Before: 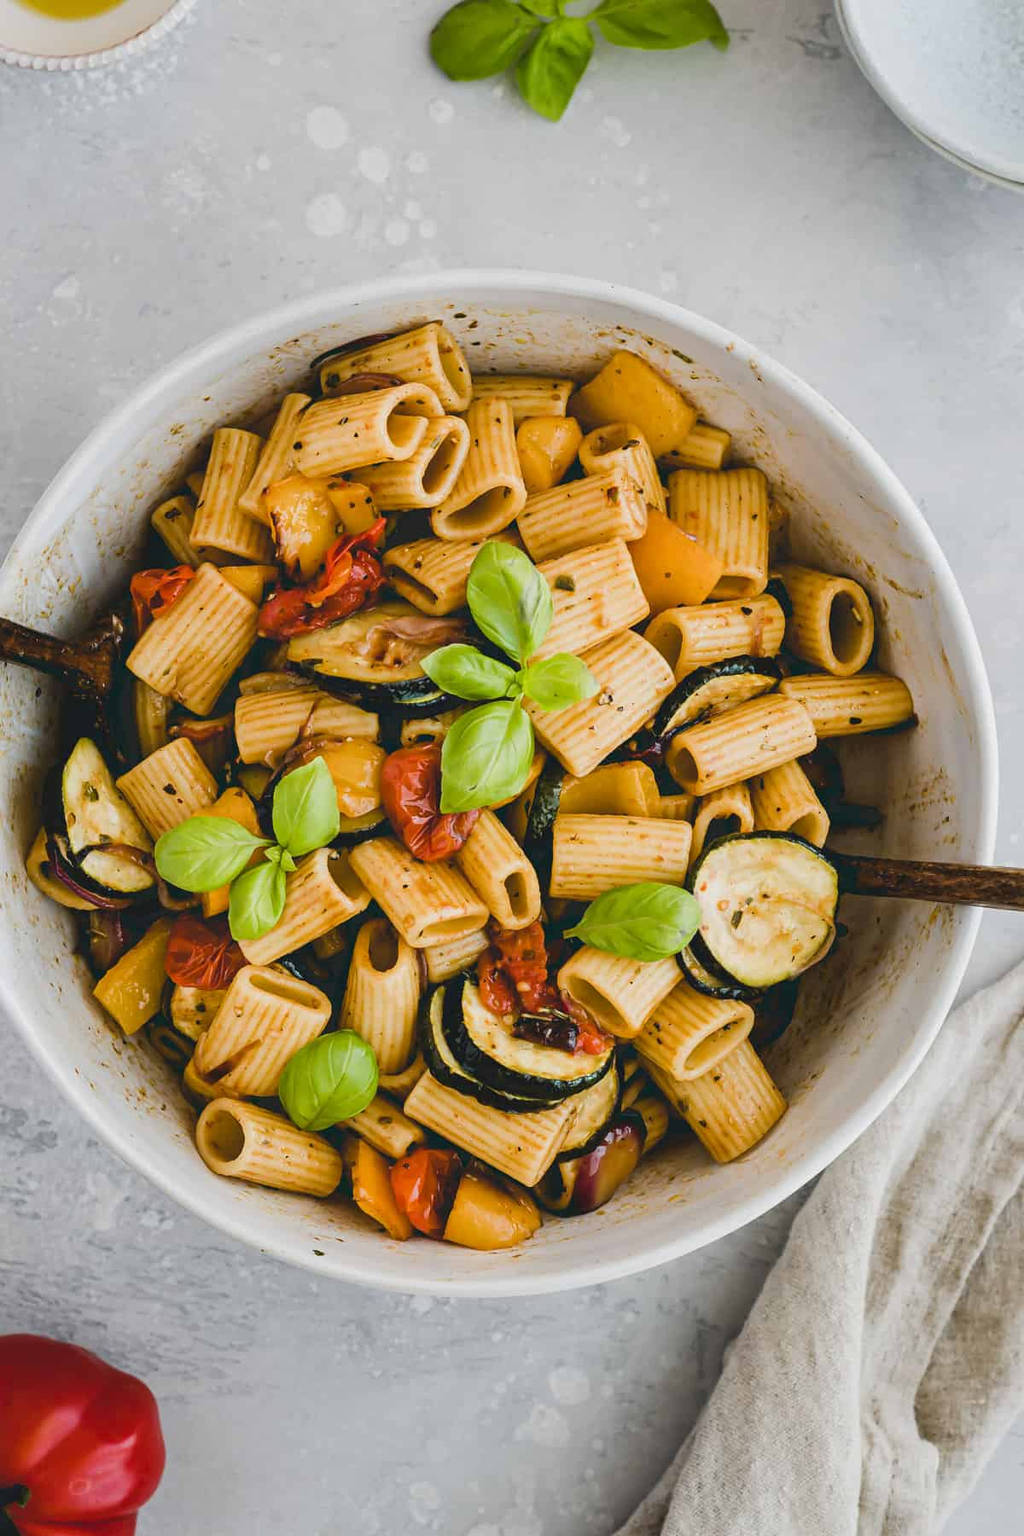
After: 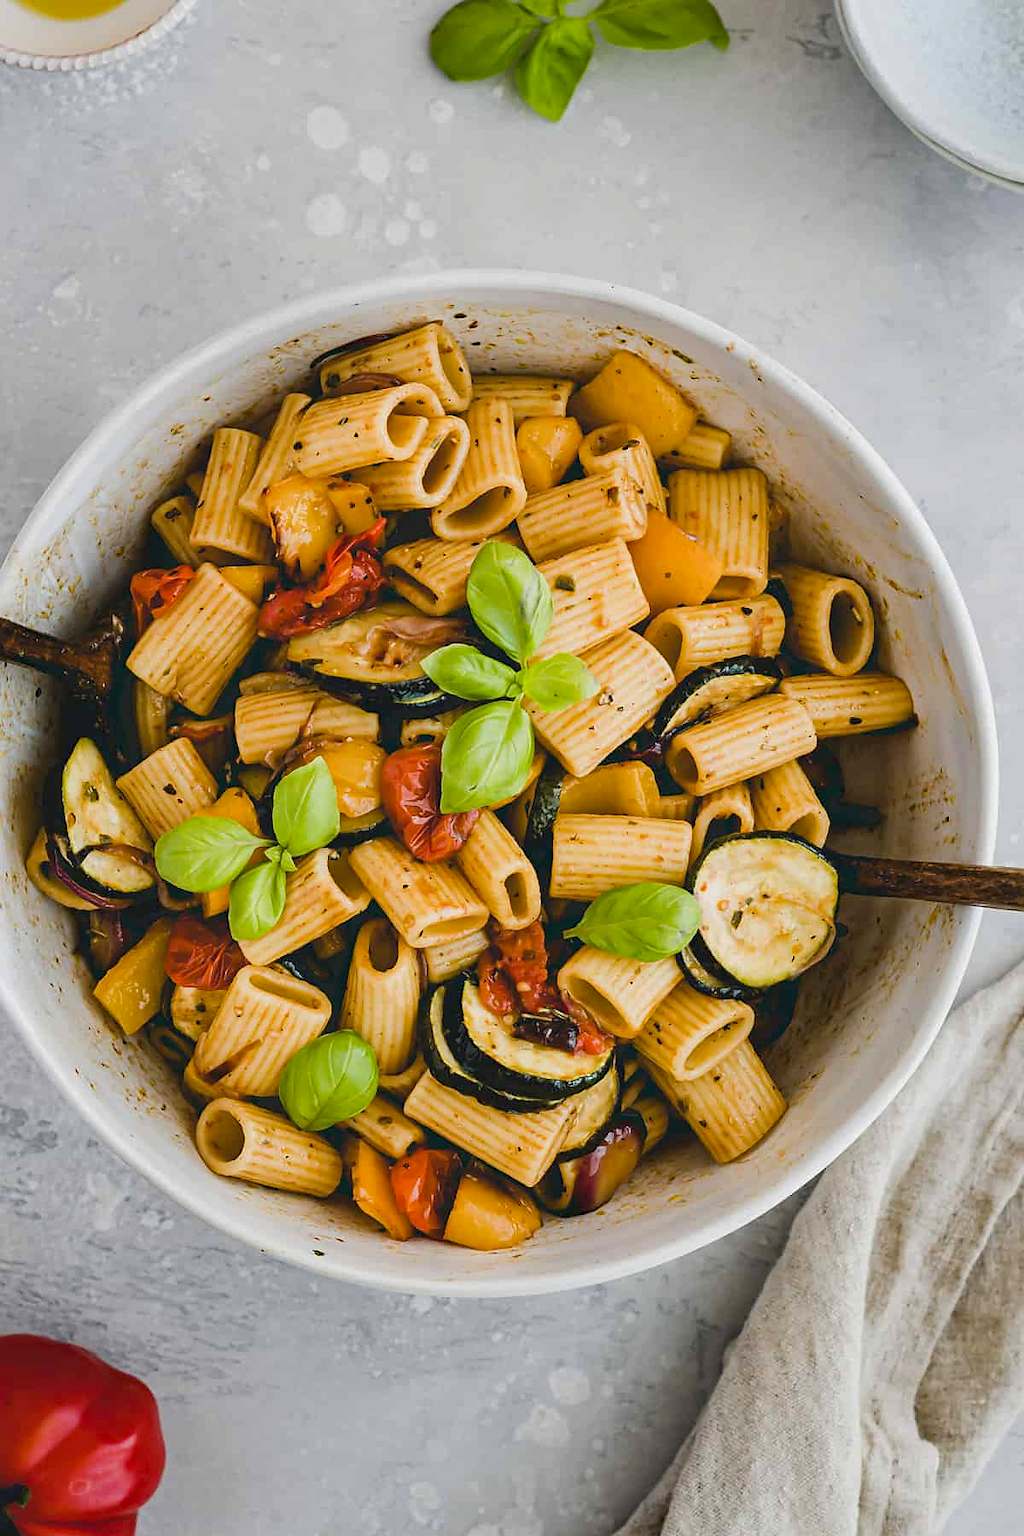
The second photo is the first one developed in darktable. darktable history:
sharpen: radius 1, threshold 1
haze removal: compatibility mode true, adaptive false
